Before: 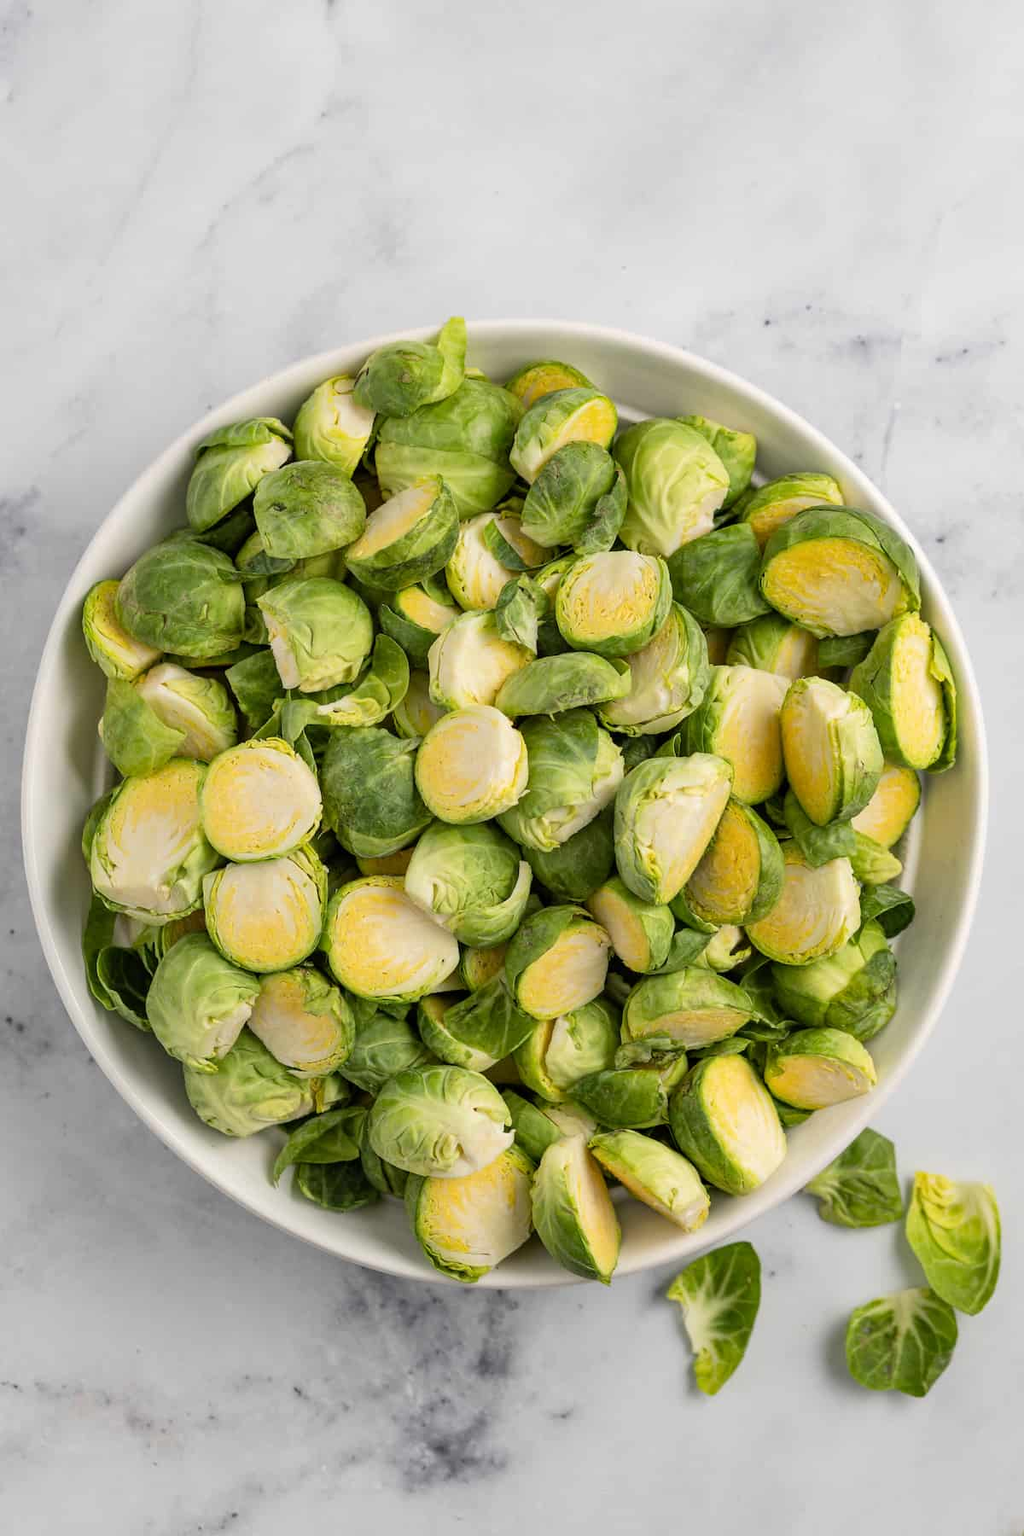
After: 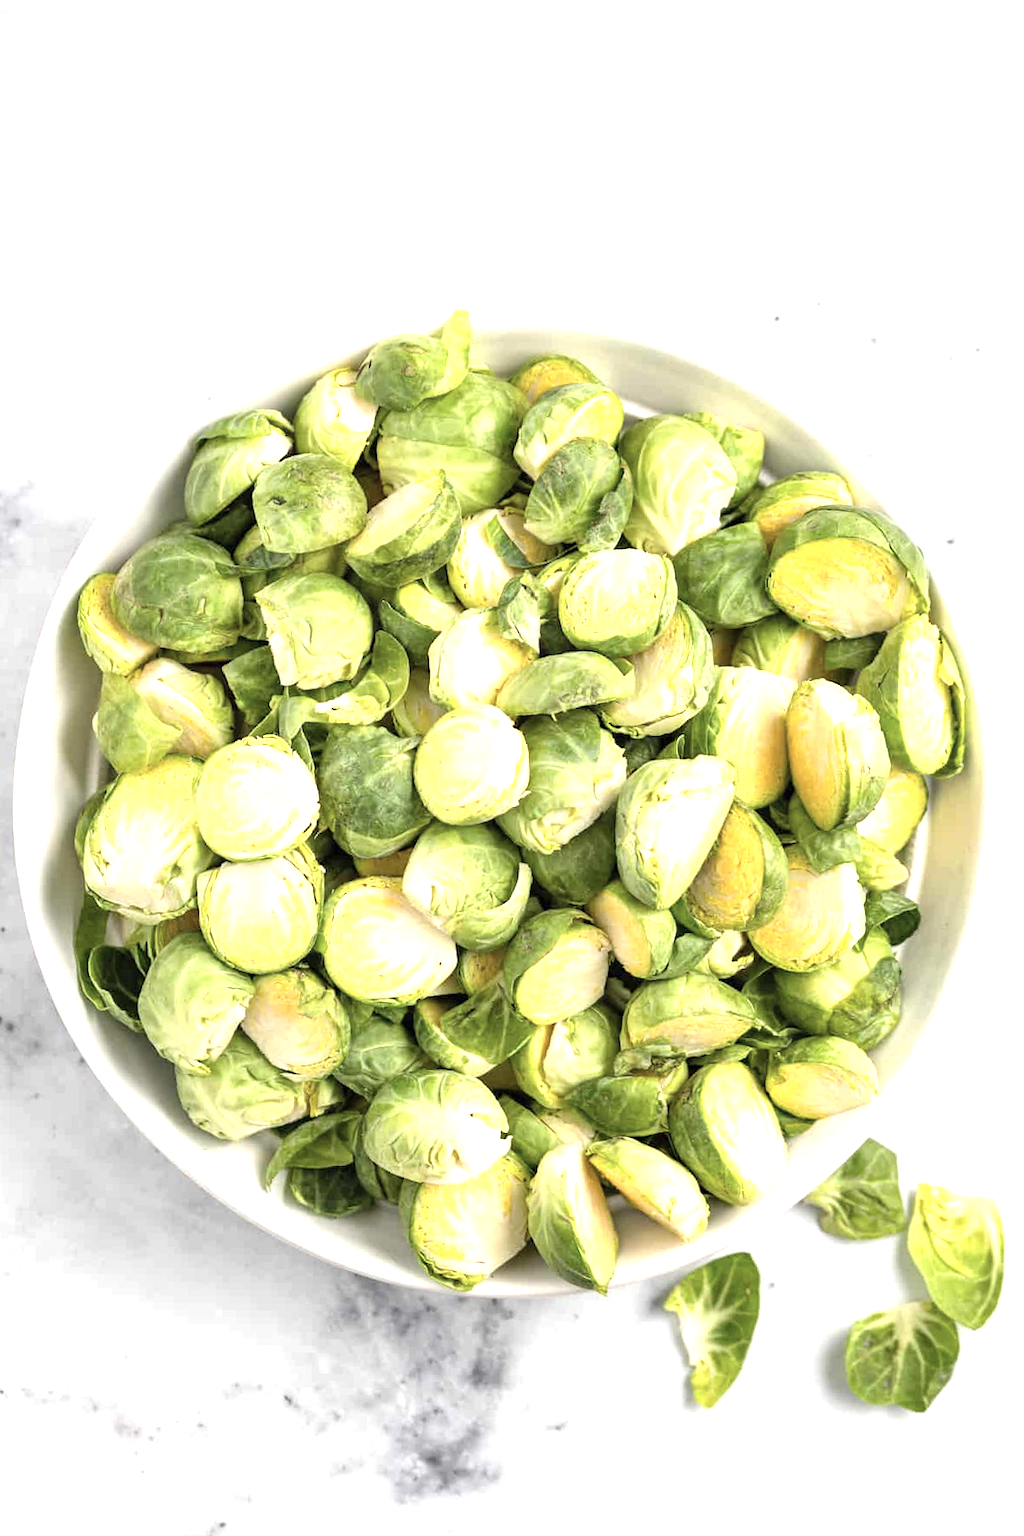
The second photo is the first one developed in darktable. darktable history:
crop and rotate: angle -0.615°
contrast brightness saturation: saturation -0.06
color correction: highlights b* -0.047, saturation 0.834
exposure: black level correction 0, exposure 1.199 EV, compensate highlight preservation false
